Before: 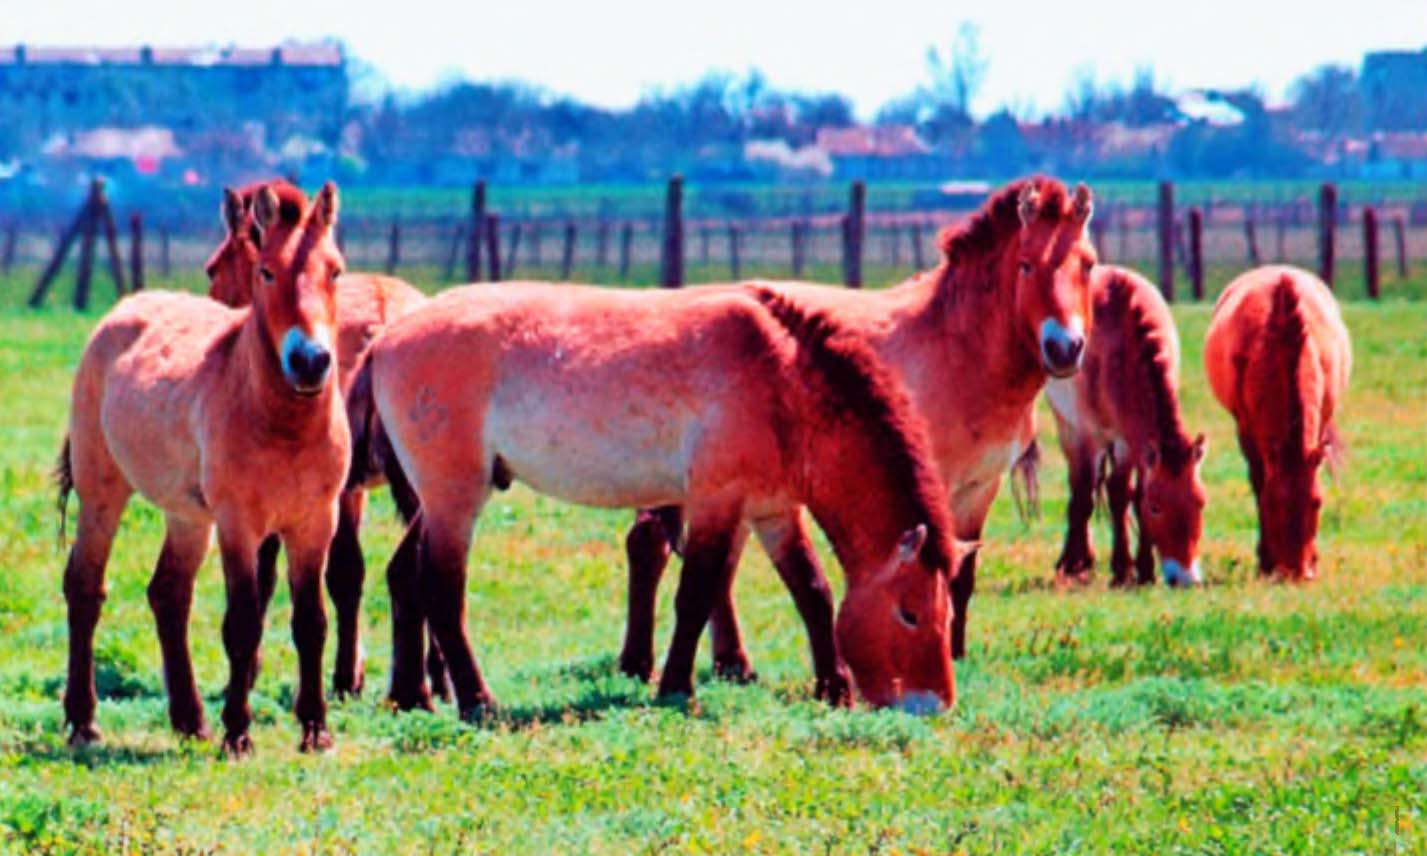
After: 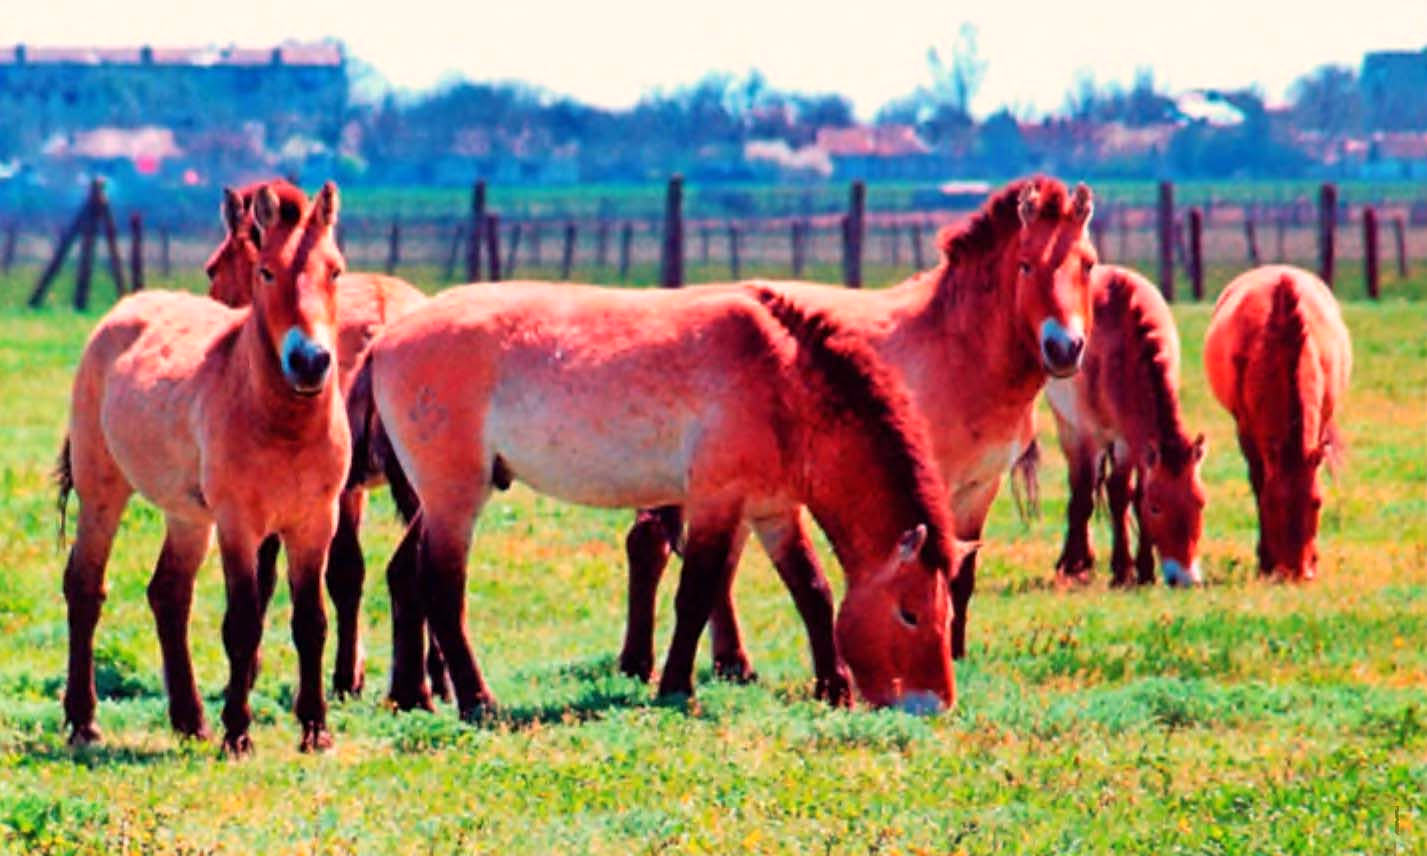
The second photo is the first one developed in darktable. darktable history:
white balance: red 1.127, blue 0.943
sharpen: radius 1.864, amount 0.398, threshold 1.271
